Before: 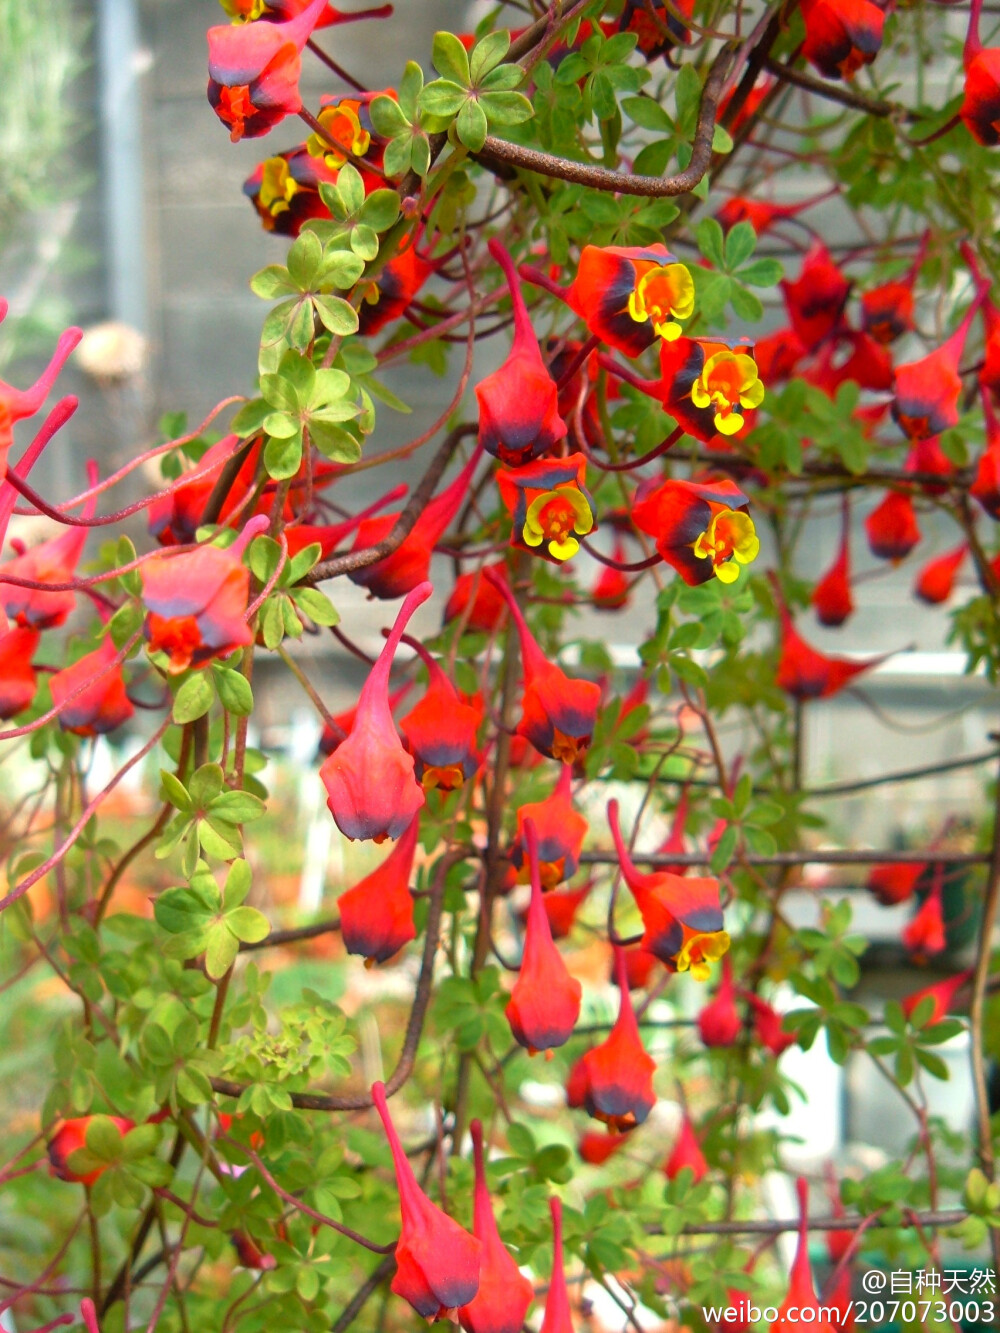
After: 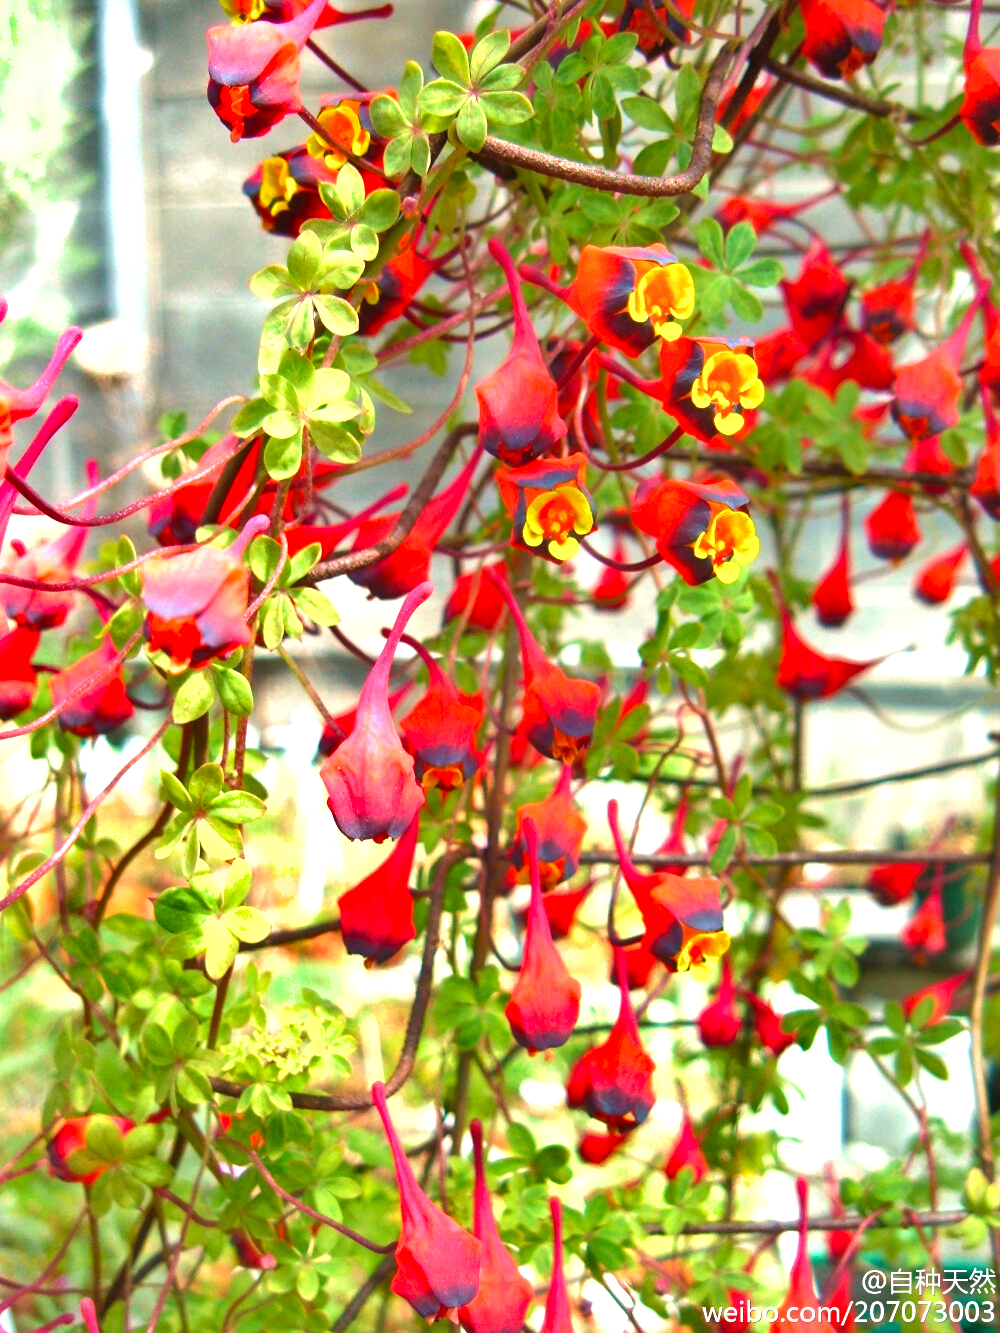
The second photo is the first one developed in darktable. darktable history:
exposure: black level correction 0, exposure 1 EV, compensate highlight preservation false
shadows and highlights: soften with gaussian
velvia: on, module defaults
